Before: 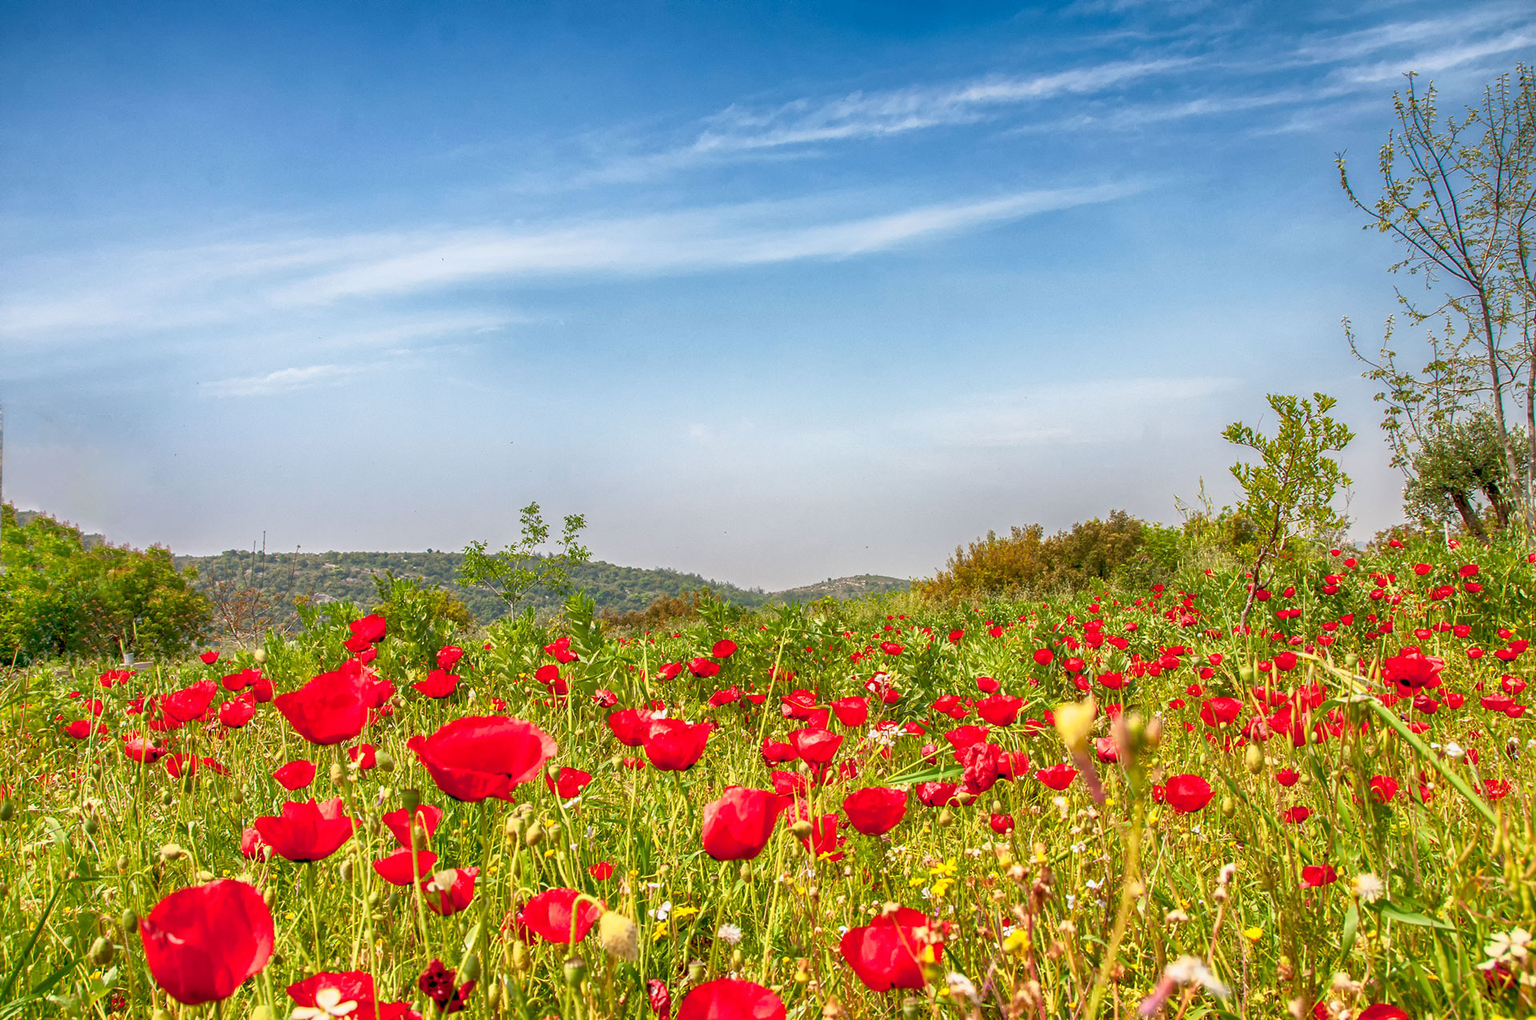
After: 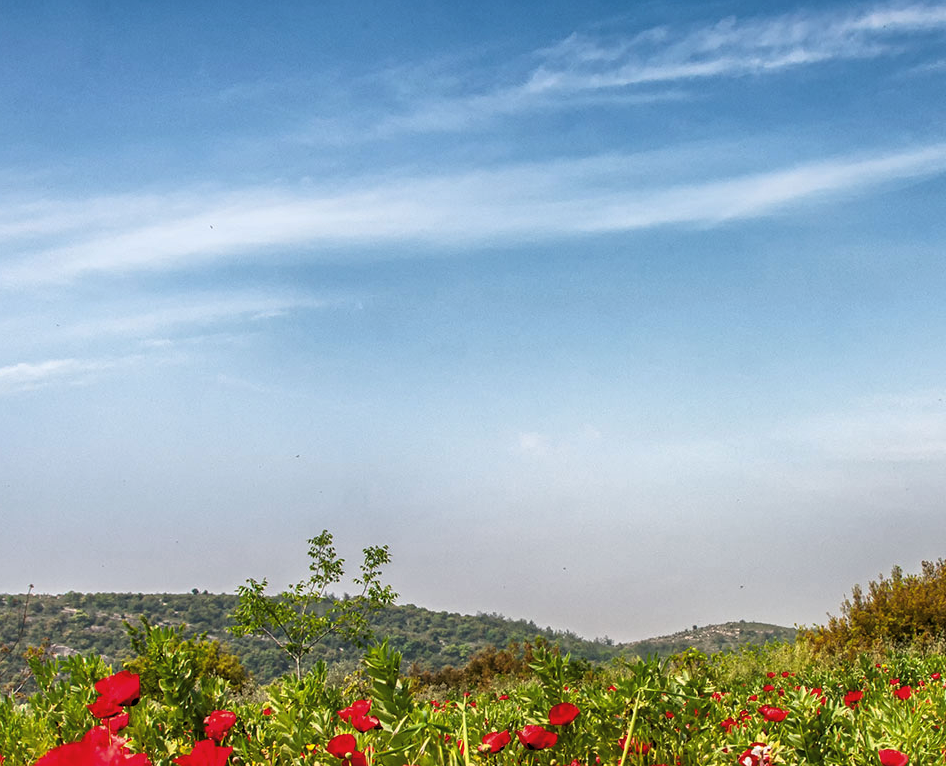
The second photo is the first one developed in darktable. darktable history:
levels: mode automatic, black 0.023%, white 99.97%, levels [0.062, 0.494, 0.925]
crop: left 17.835%, top 7.675%, right 32.881%, bottom 32.213%
